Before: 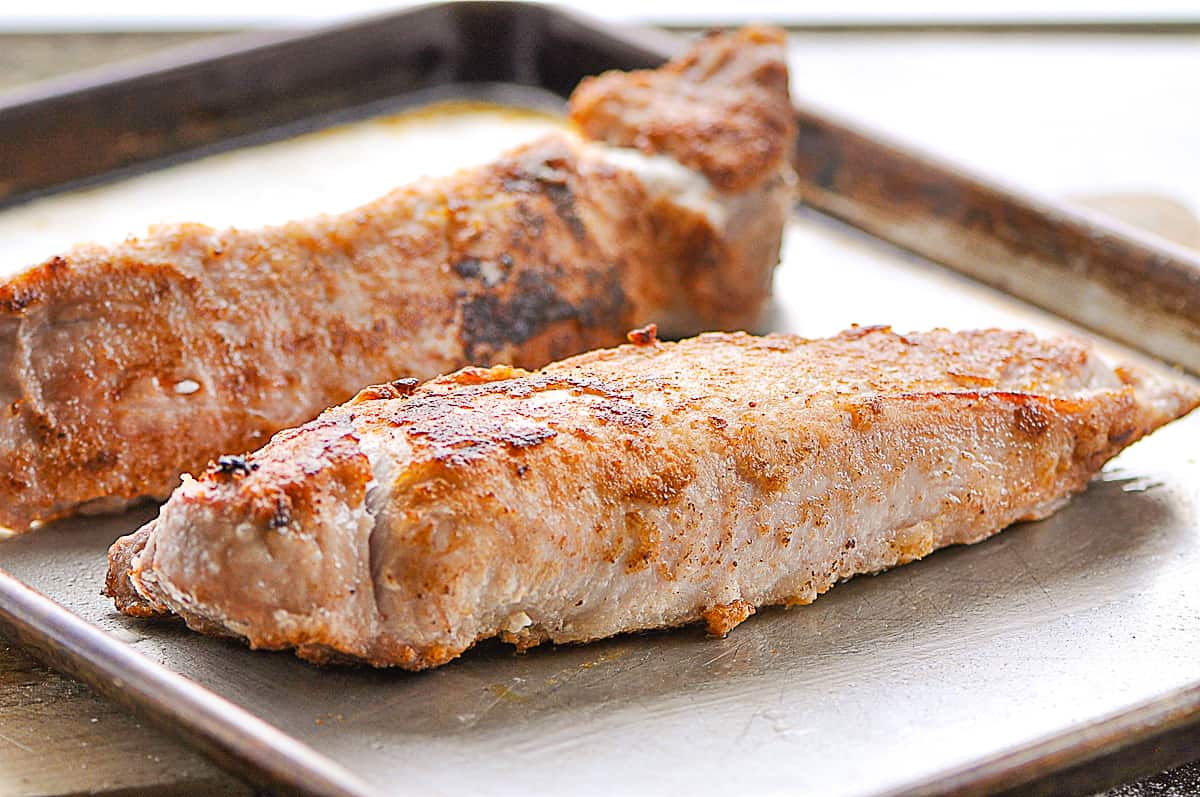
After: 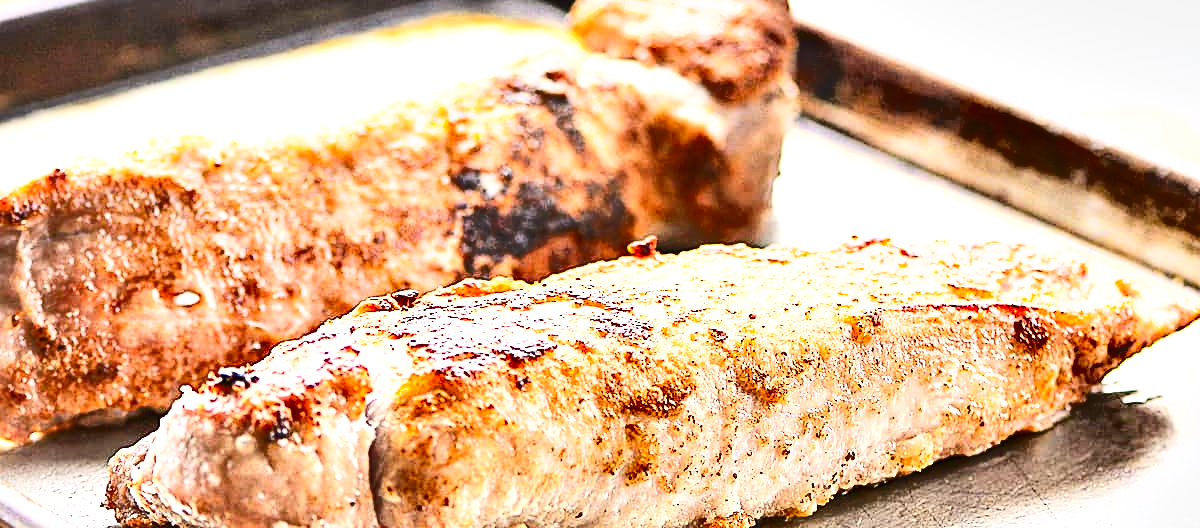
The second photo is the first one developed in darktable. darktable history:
exposure: exposure 1 EV, compensate highlight preservation false
shadows and highlights: shadows 53.22, soften with gaussian
crop: top 11.136%, bottom 22.547%
contrast brightness saturation: contrast 0.288
